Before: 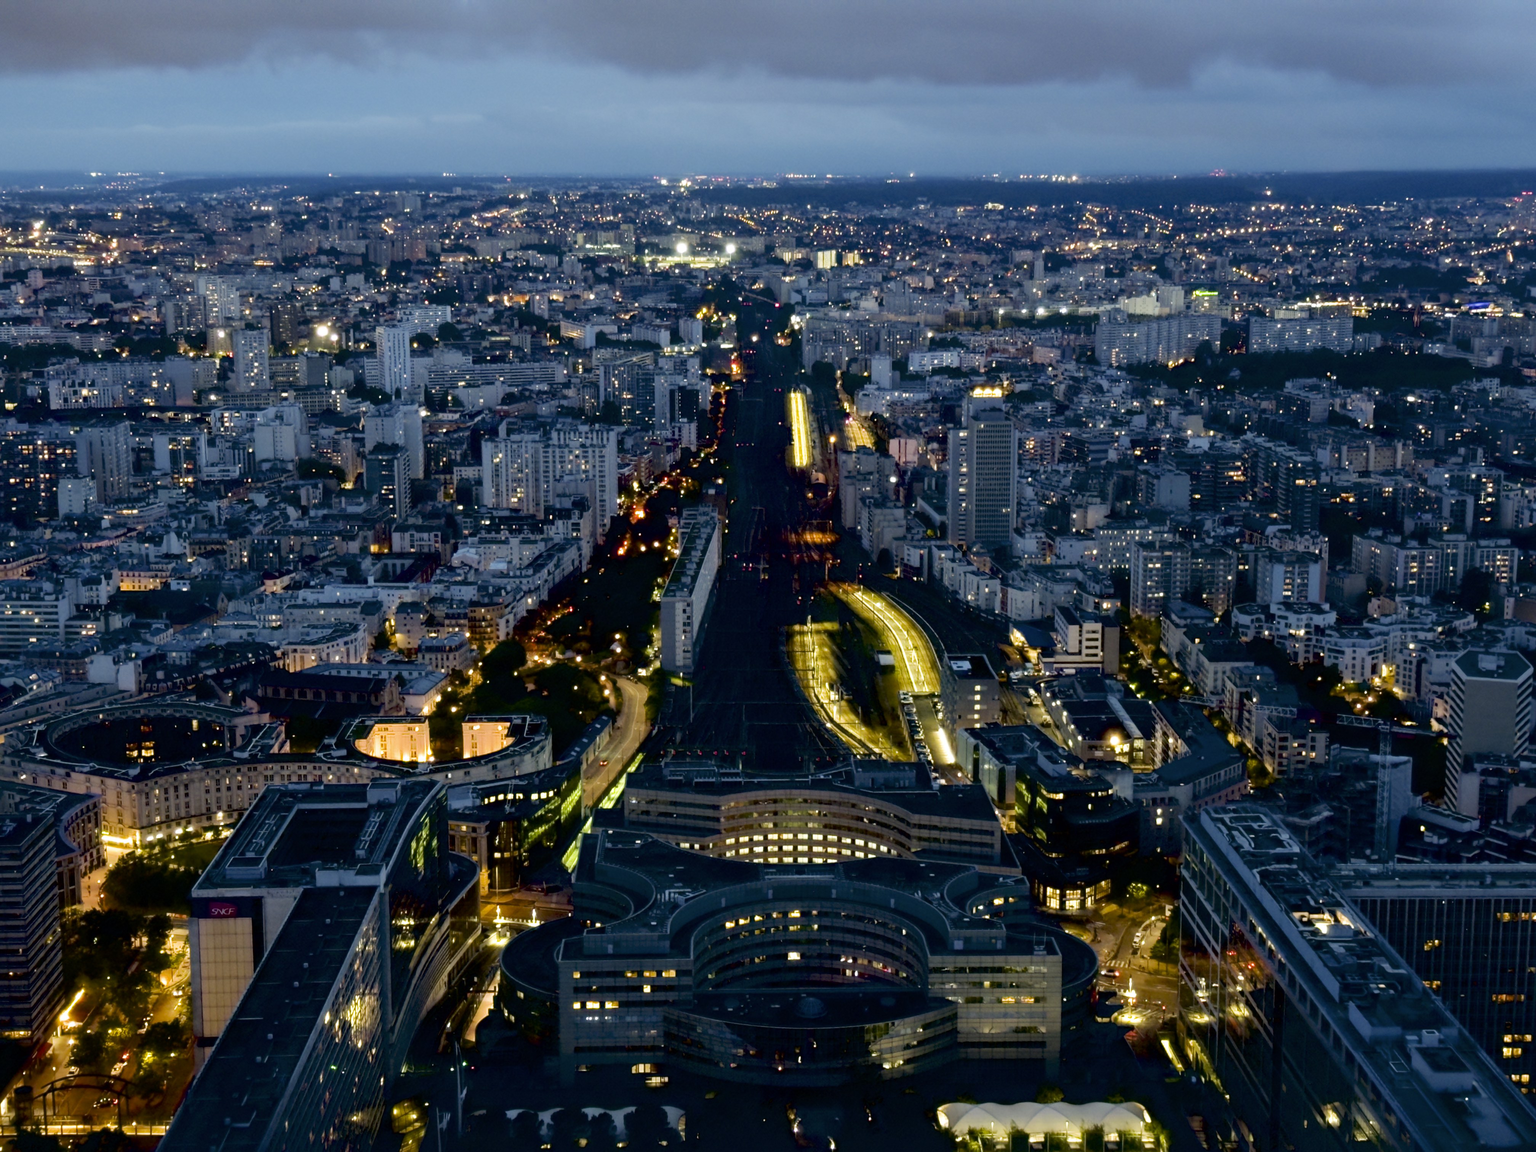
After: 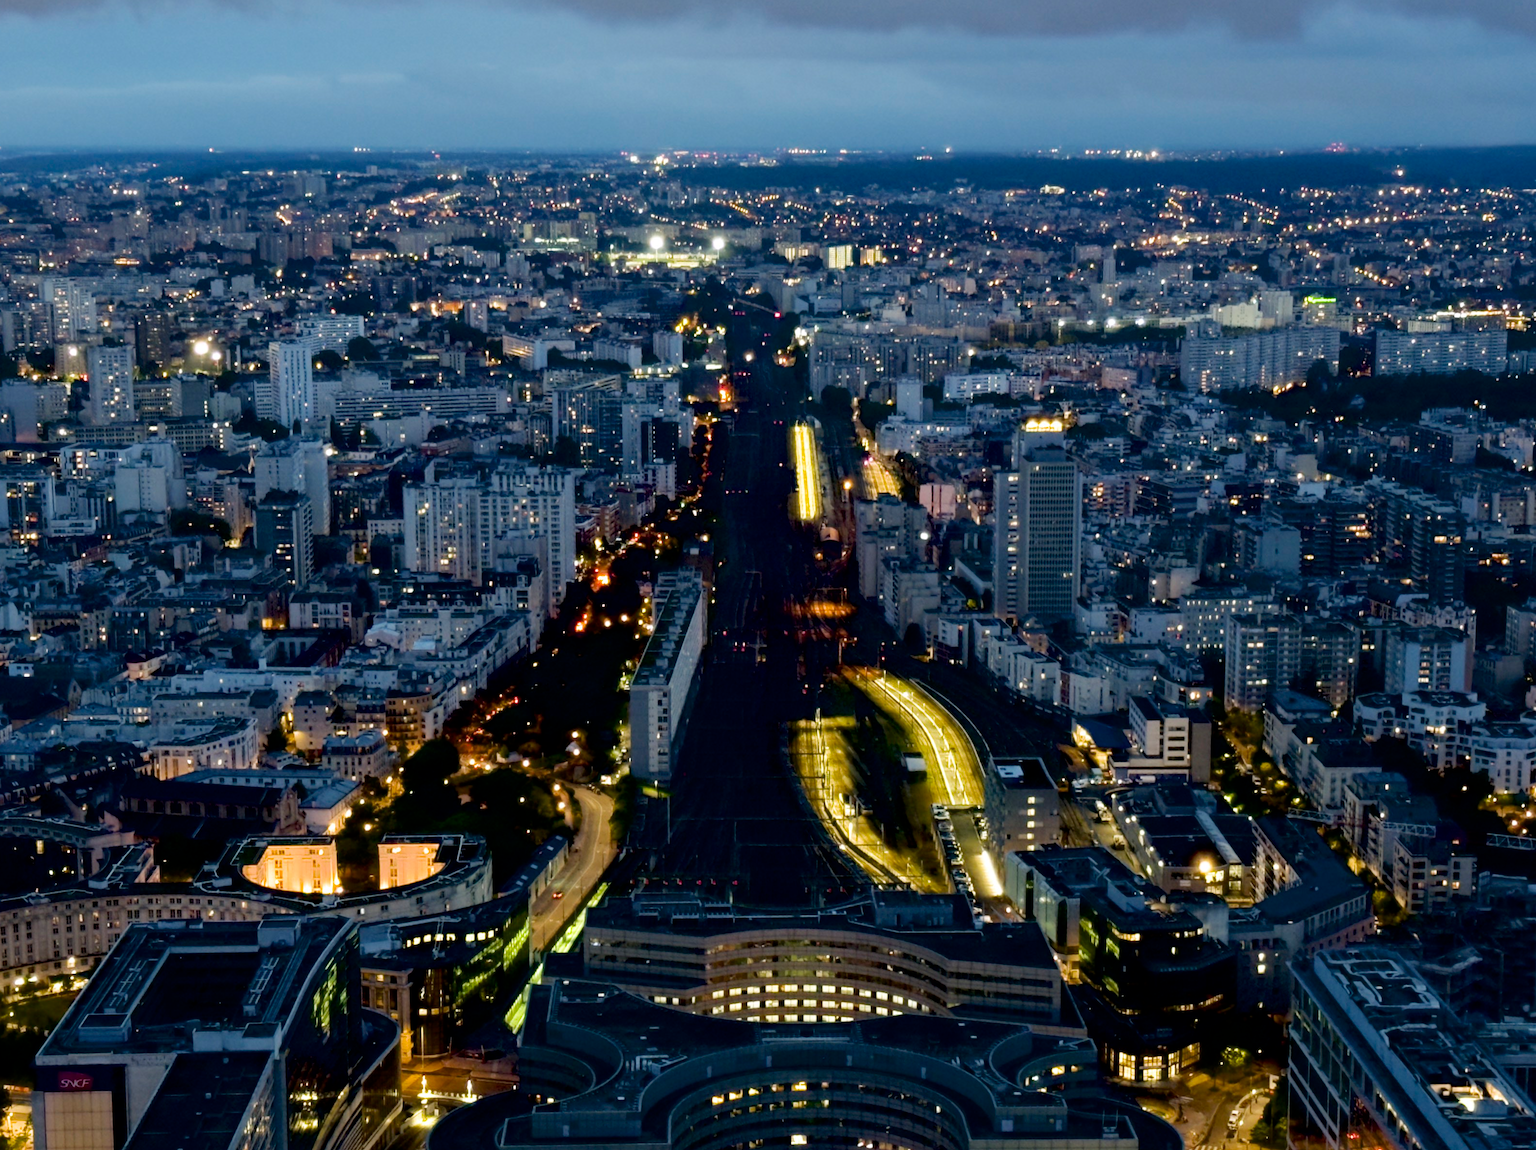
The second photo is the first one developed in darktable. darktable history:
crop and rotate: left 10.67%, top 4.986%, right 10.387%, bottom 16.147%
